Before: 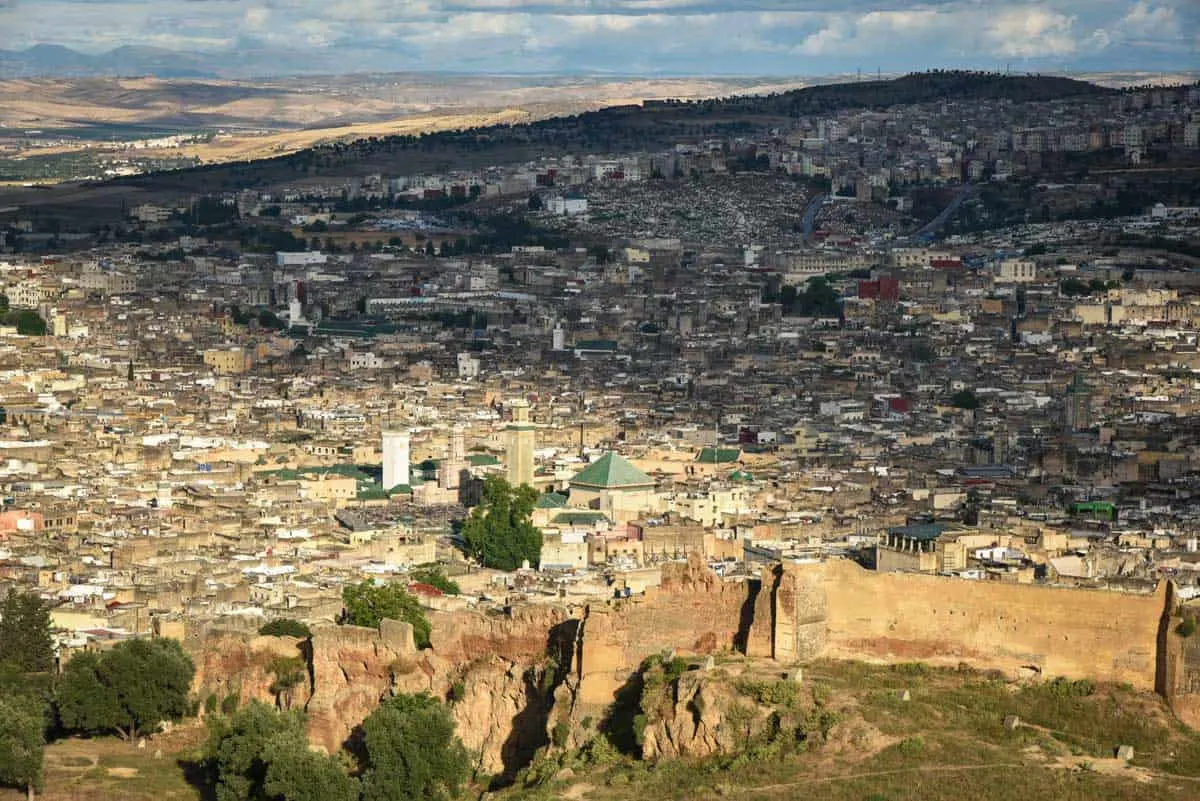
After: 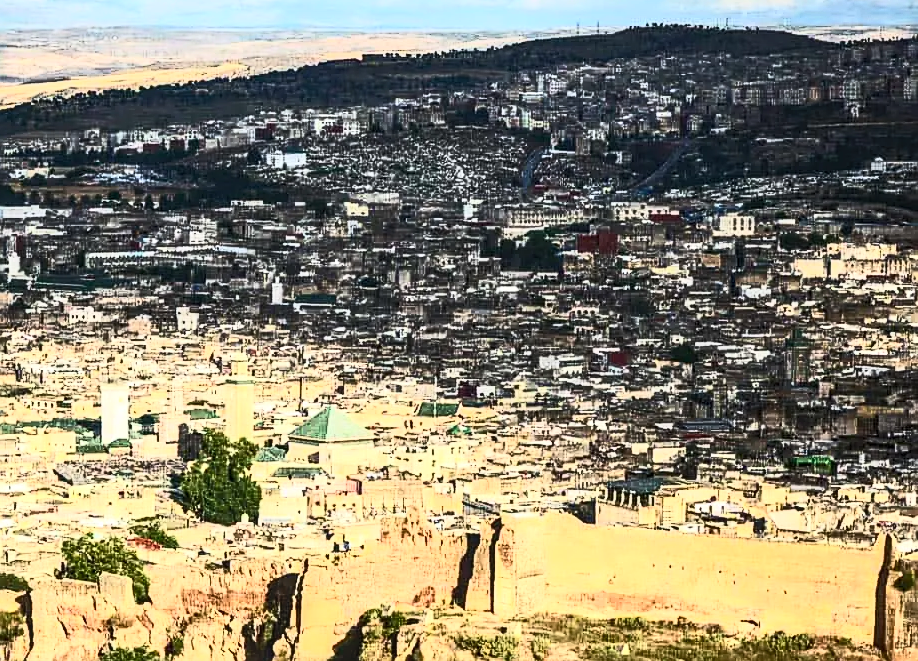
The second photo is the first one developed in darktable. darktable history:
local contrast: on, module defaults
contrast brightness saturation: contrast 0.628, brightness 0.331, saturation 0.148
tone equalizer: -8 EV -0.419 EV, -7 EV -0.403 EV, -6 EV -0.298 EV, -5 EV -0.248 EV, -3 EV 0.256 EV, -2 EV 0.313 EV, -1 EV 0.398 EV, +0 EV 0.429 EV, edges refinement/feathering 500, mask exposure compensation -1.57 EV, preserve details no
crop: left 23.472%, top 5.816%, bottom 11.594%
sharpen: on, module defaults
